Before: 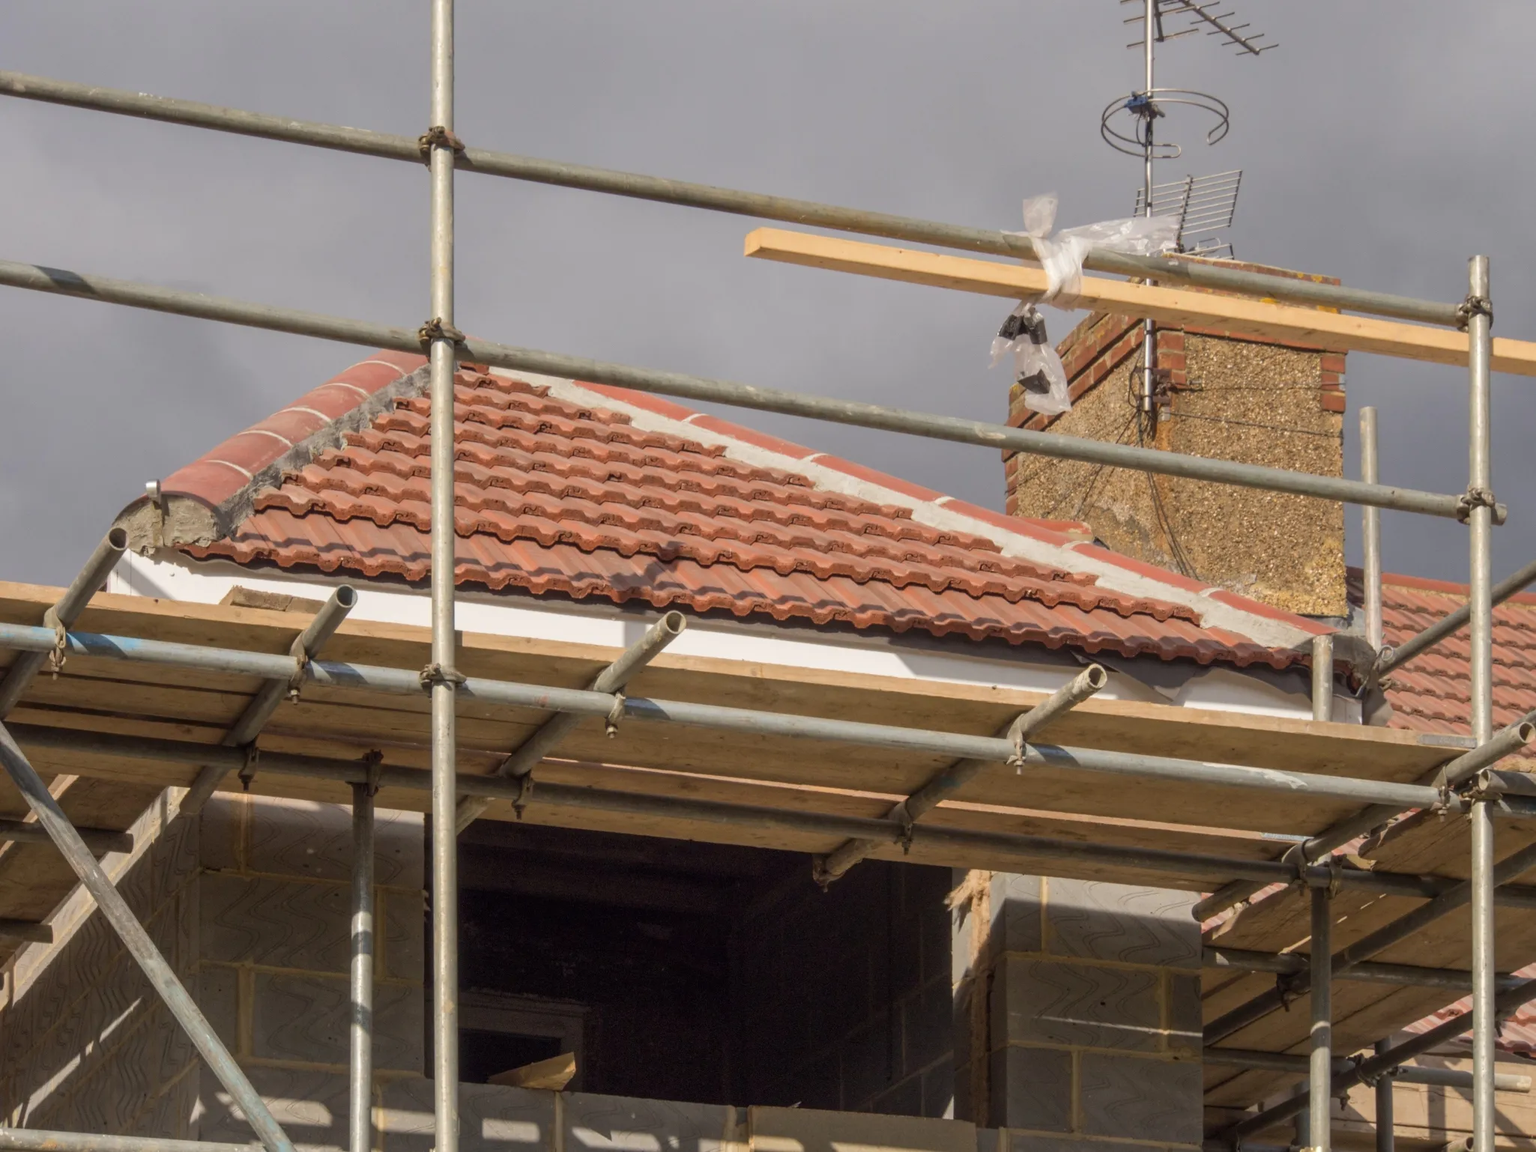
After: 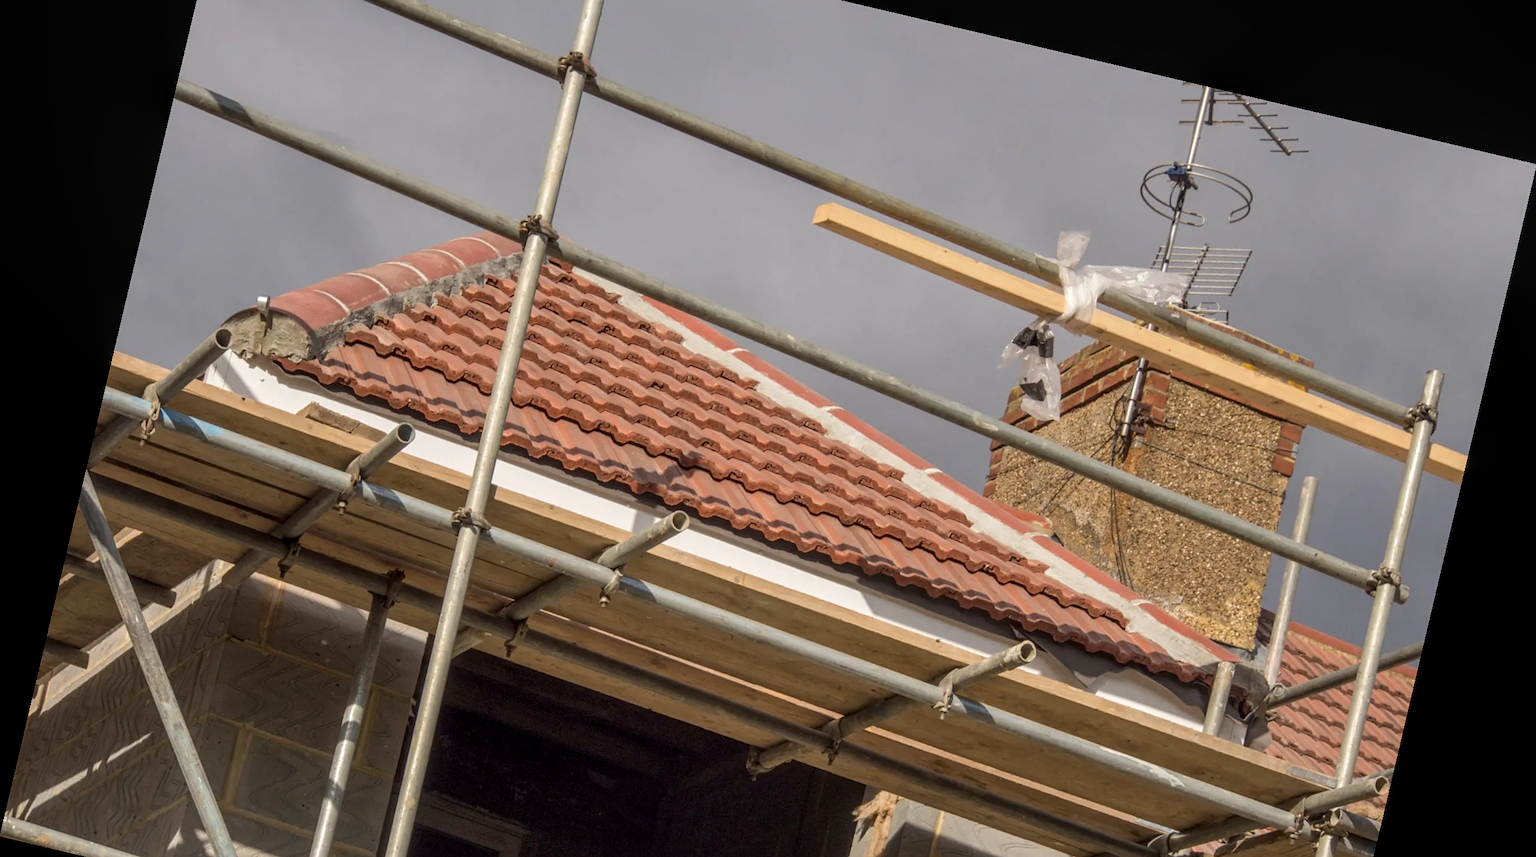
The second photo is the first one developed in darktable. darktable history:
crop: top 11.166%, bottom 22.168%
sharpen: amount 0.2
local contrast: on, module defaults
rotate and perspective: rotation 13.27°, automatic cropping off
